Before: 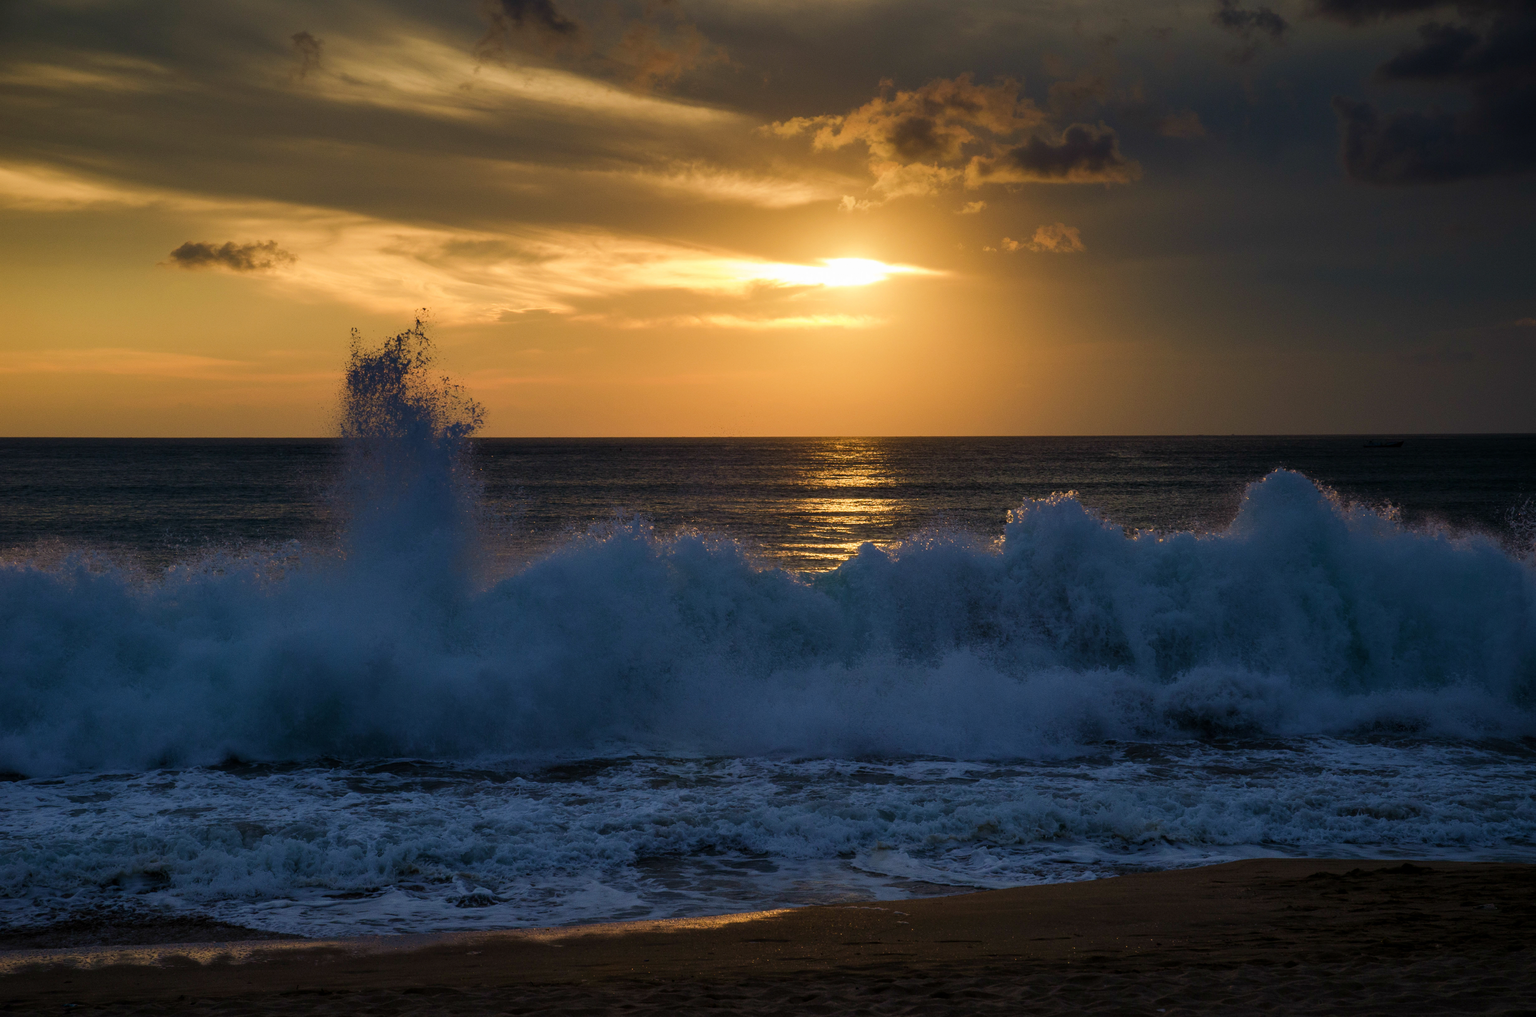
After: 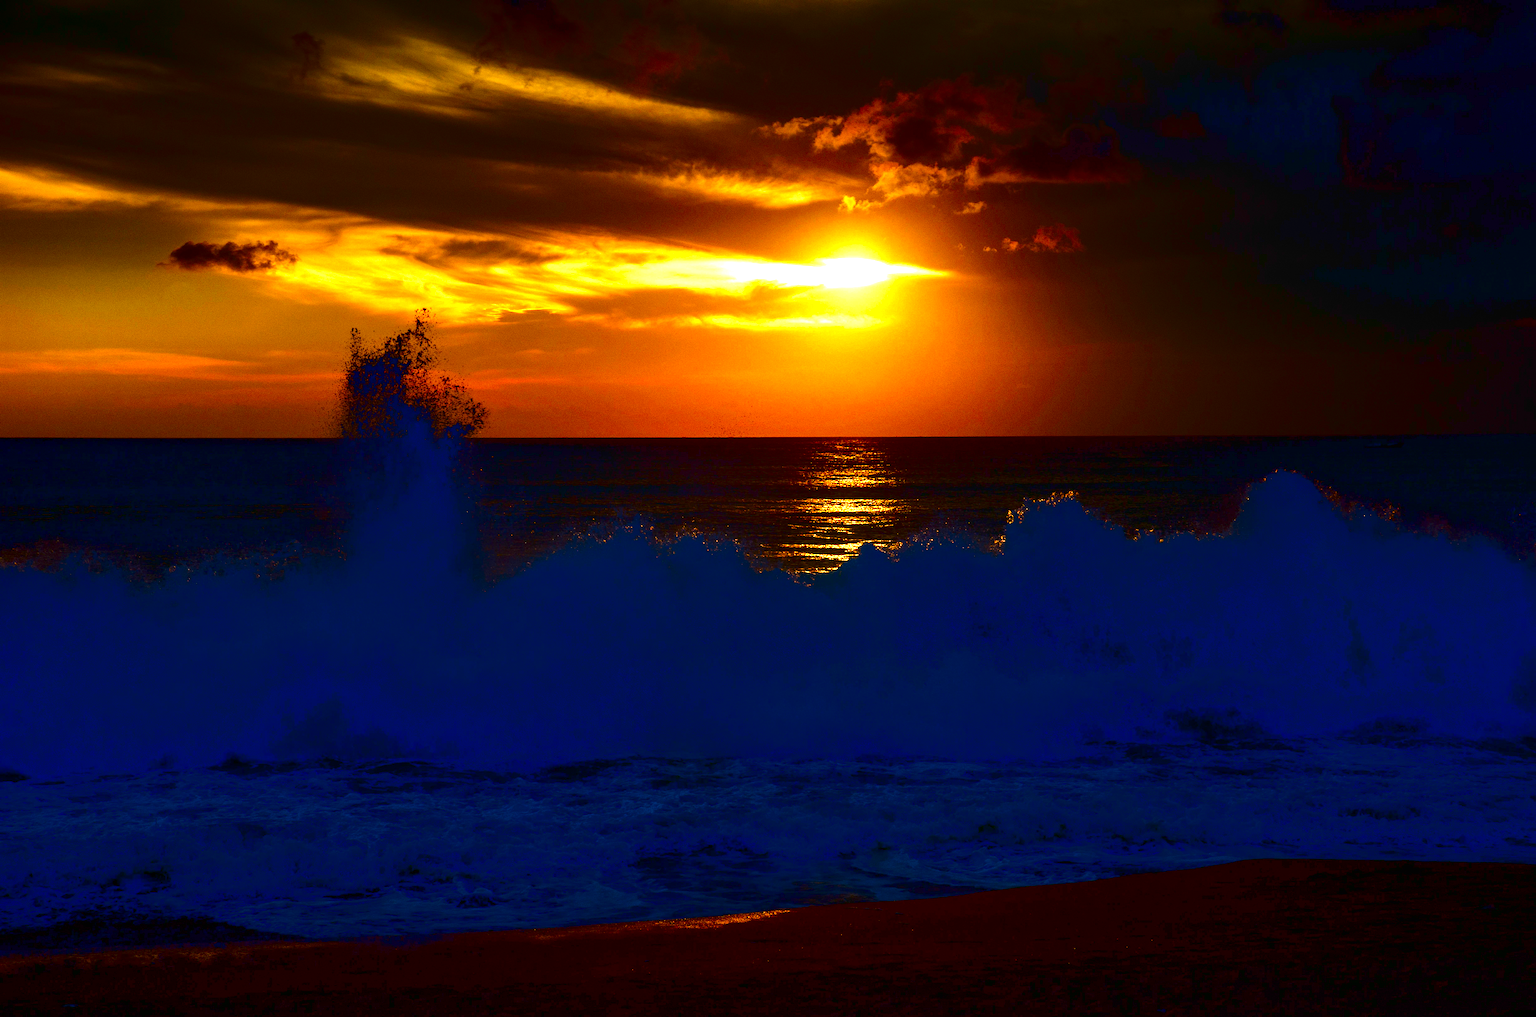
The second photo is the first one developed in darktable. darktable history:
local contrast: detail 130%
contrast brightness saturation: brightness -1, saturation 1
exposure: exposure 0.77 EV, compensate highlight preservation false
tone curve: curves: ch0 [(0, 0.008) (0.083, 0.073) (0.28, 0.286) (0.528, 0.559) (0.961, 0.966) (1, 1)], color space Lab, linked channels, preserve colors none
